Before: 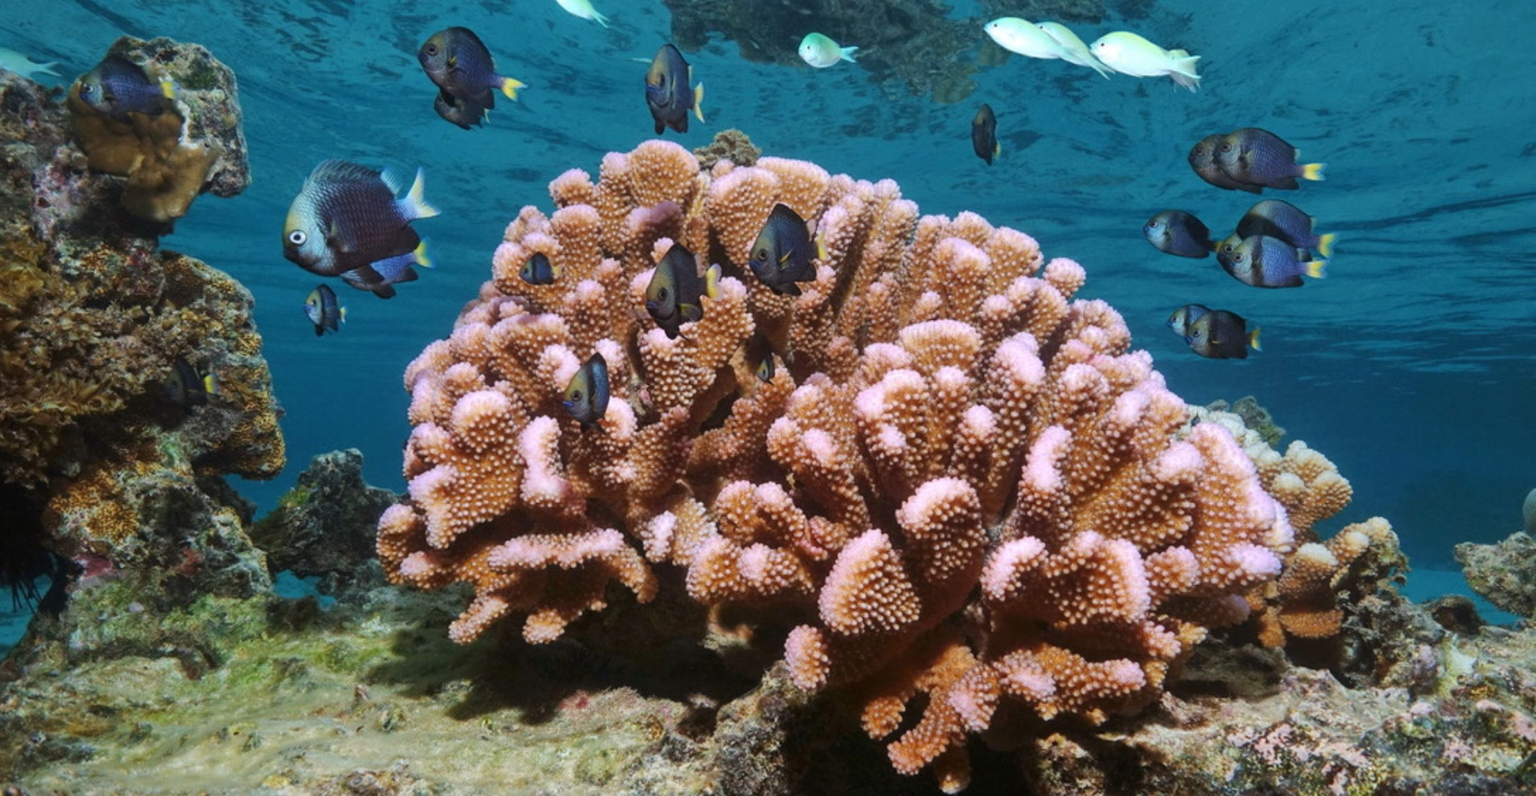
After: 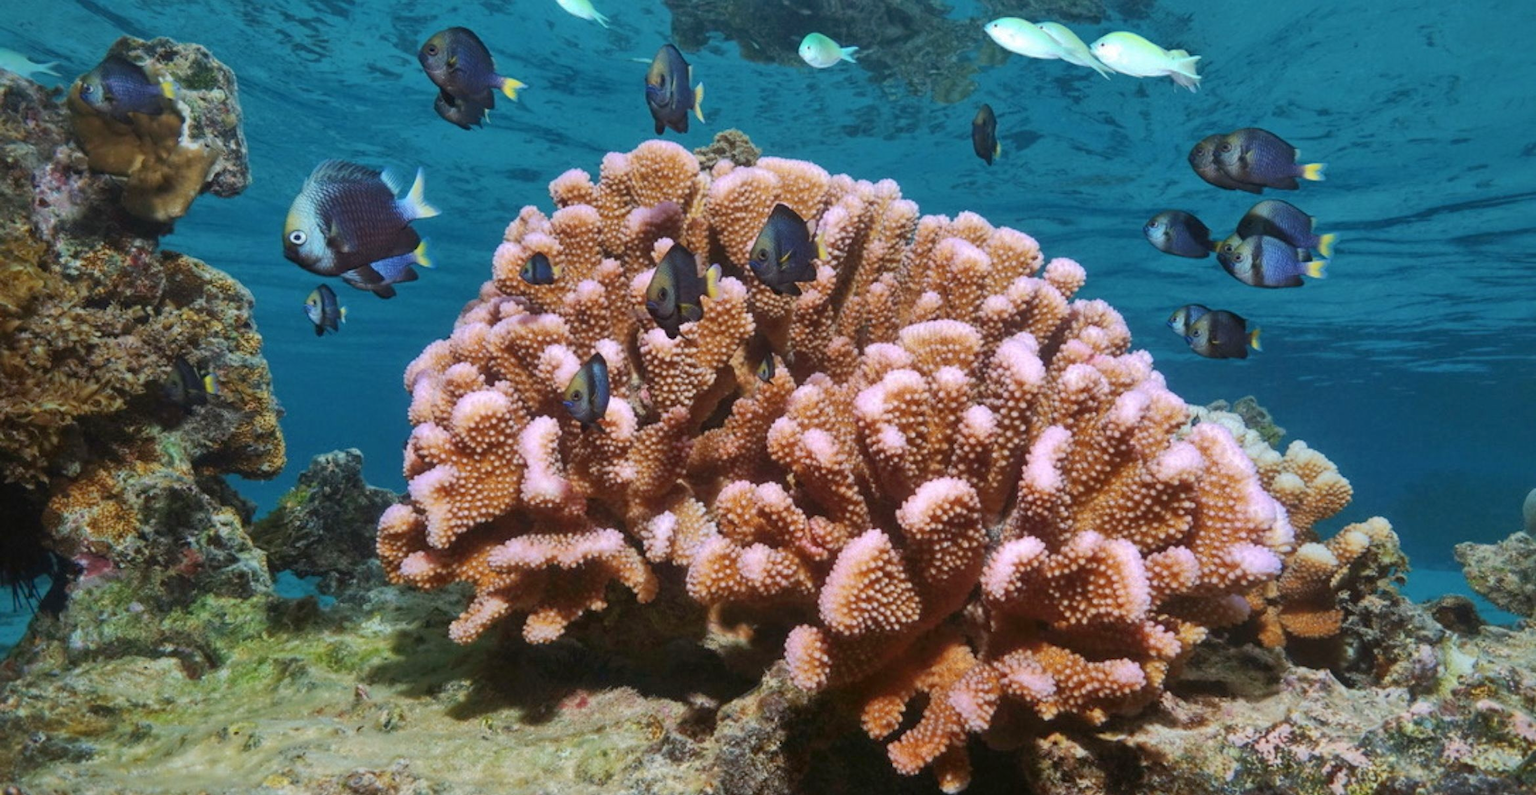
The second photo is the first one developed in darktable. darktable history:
contrast brightness saturation: contrast 0.1, brightness 0.02, saturation 0.02
shadows and highlights: on, module defaults
